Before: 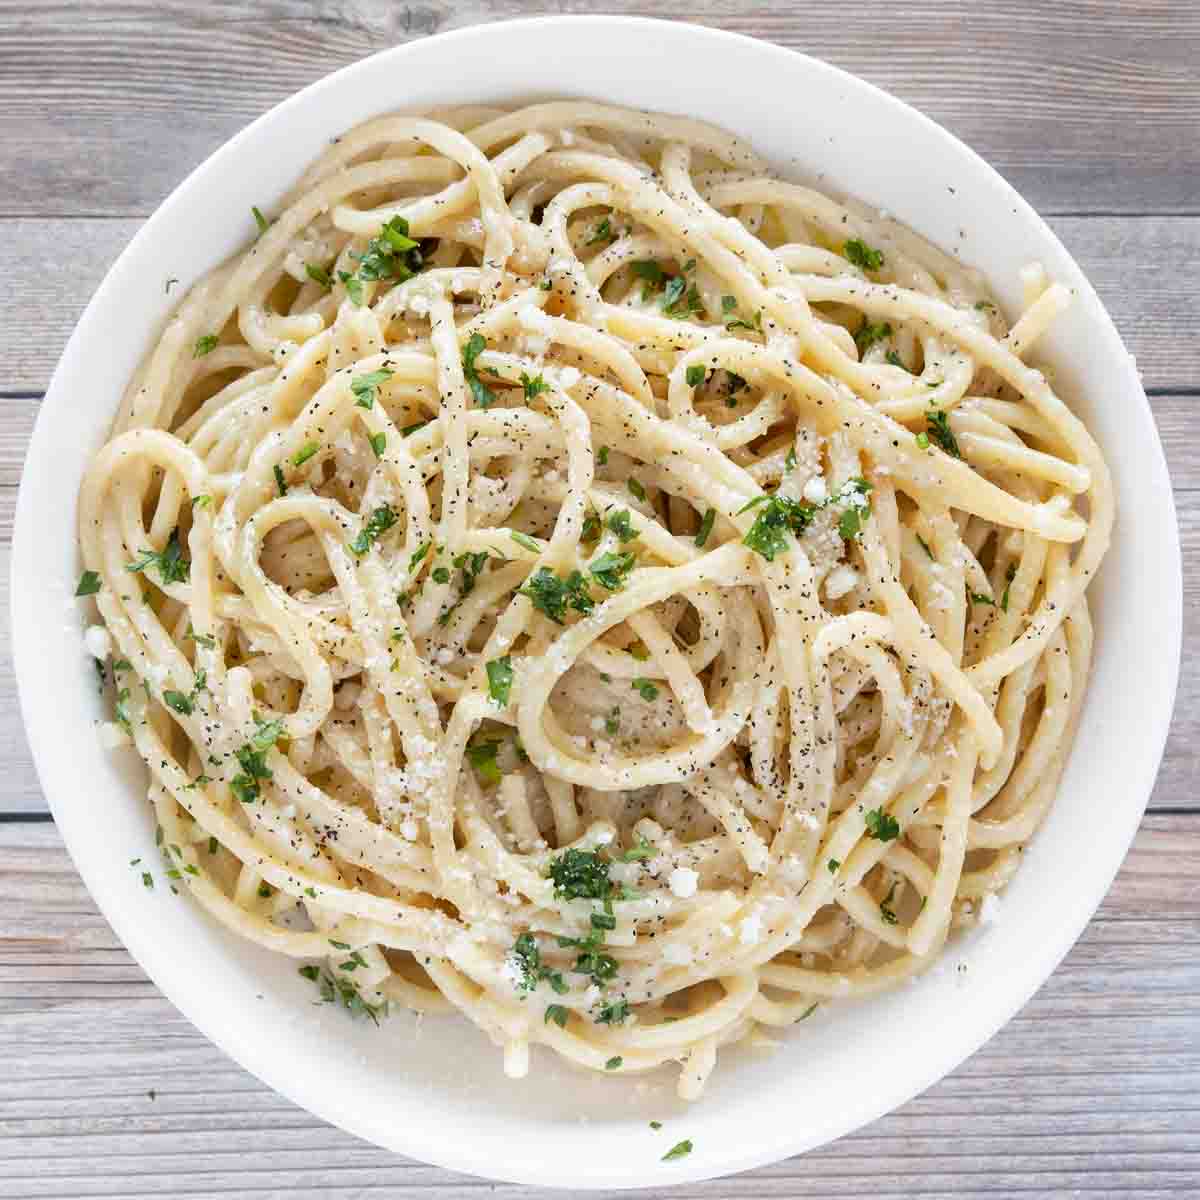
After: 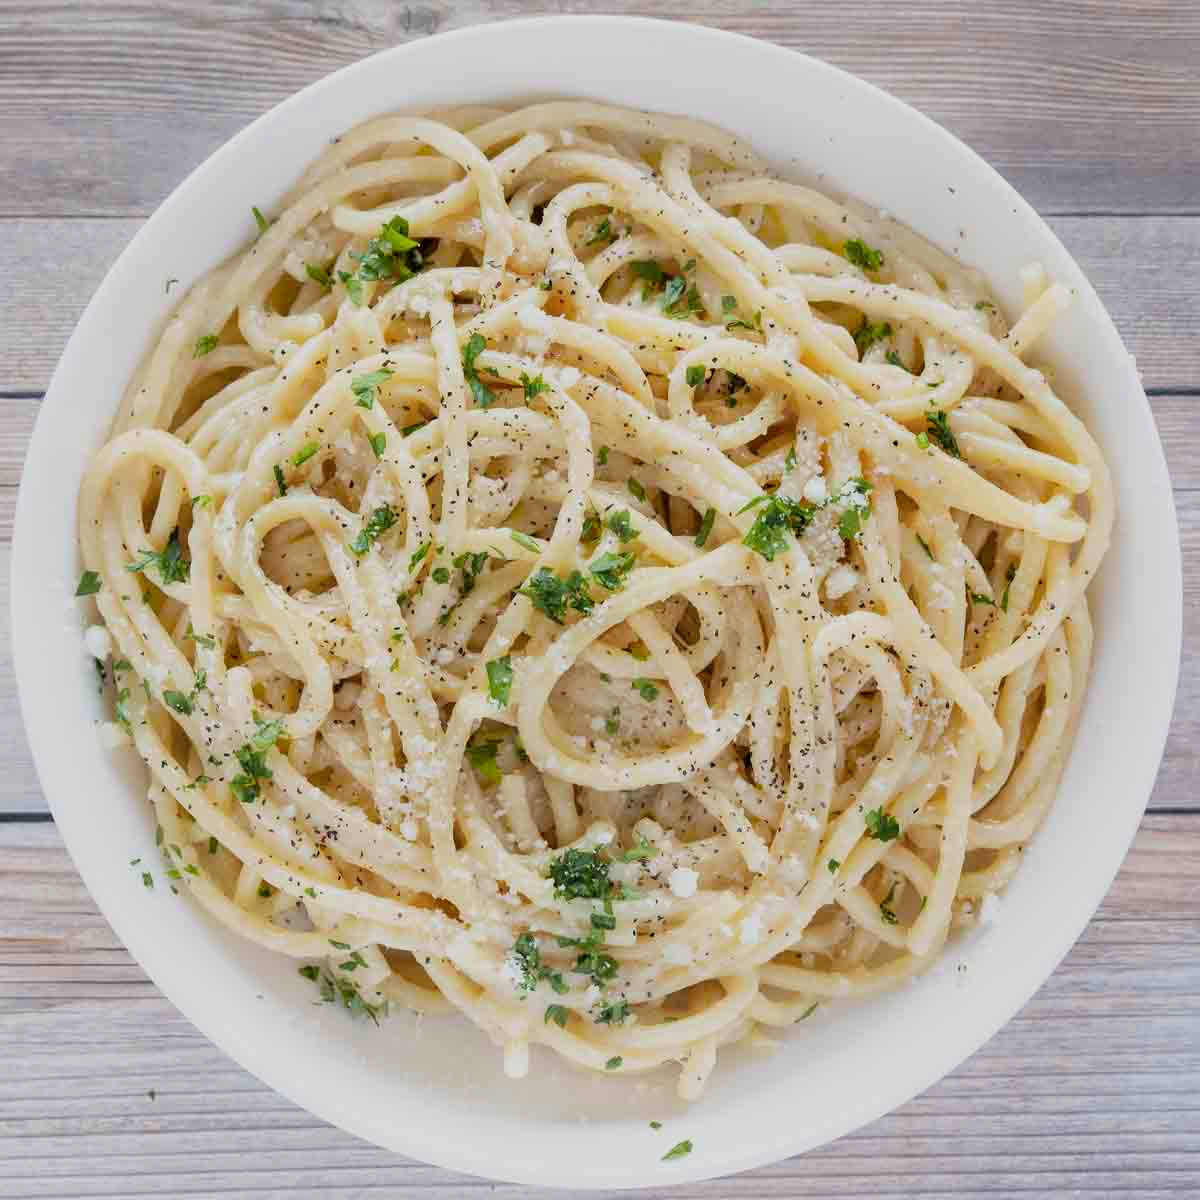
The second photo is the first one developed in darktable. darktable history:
color balance rgb: power › hue 313.19°, perceptual saturation grading › global saturation 0.02%, global vibrance 20%
filmic rgb: black relative exposure -16 EV, white relative exposure 4.04 EV, threshold 2.94 EV, target black luminance 0%, hardness 7.63, latitude 72.71%, contrast 0.907, highlights saturation mix 10.79%, shadows ↔ highlights balance -0.376%, enable highlight reconstruction true
